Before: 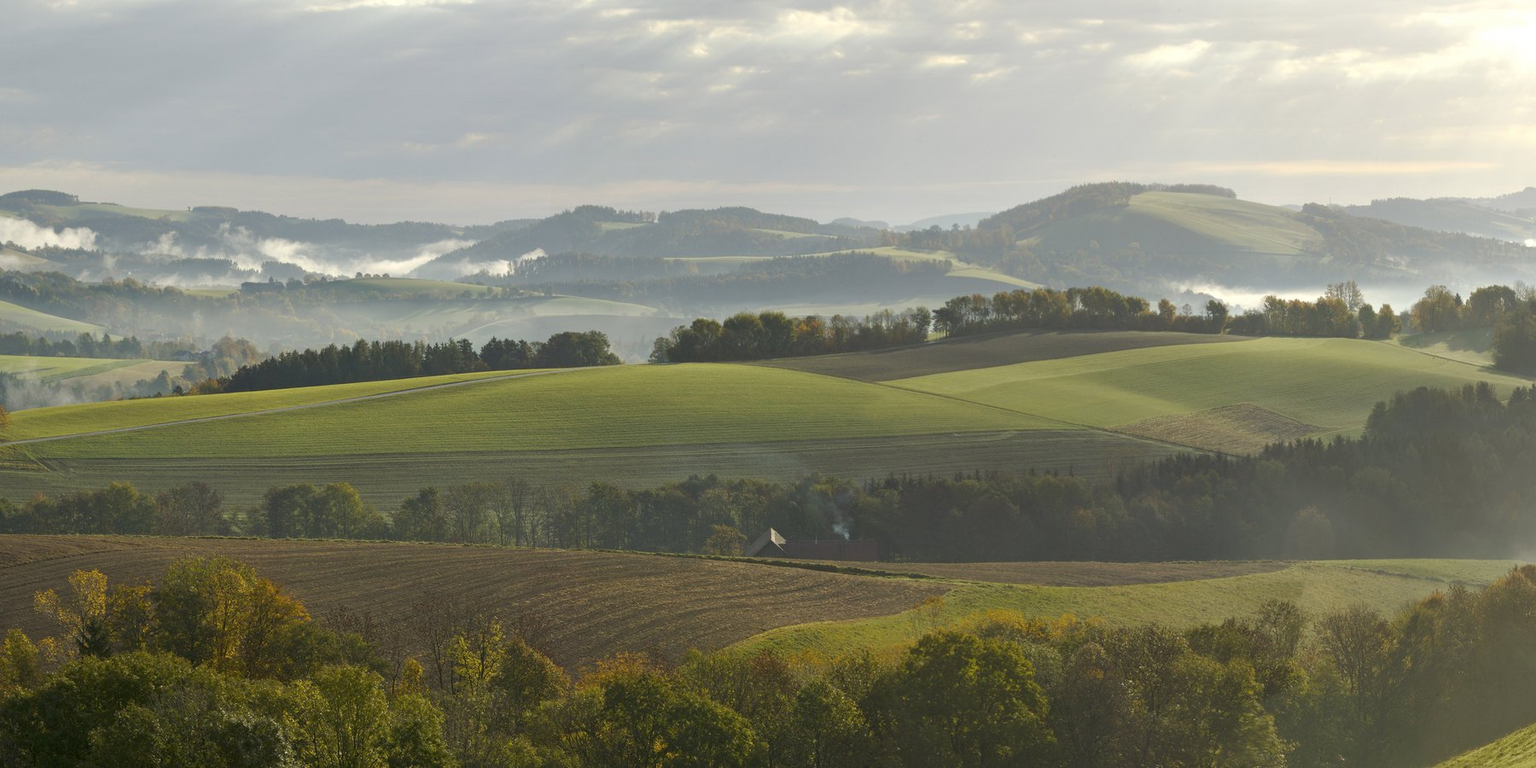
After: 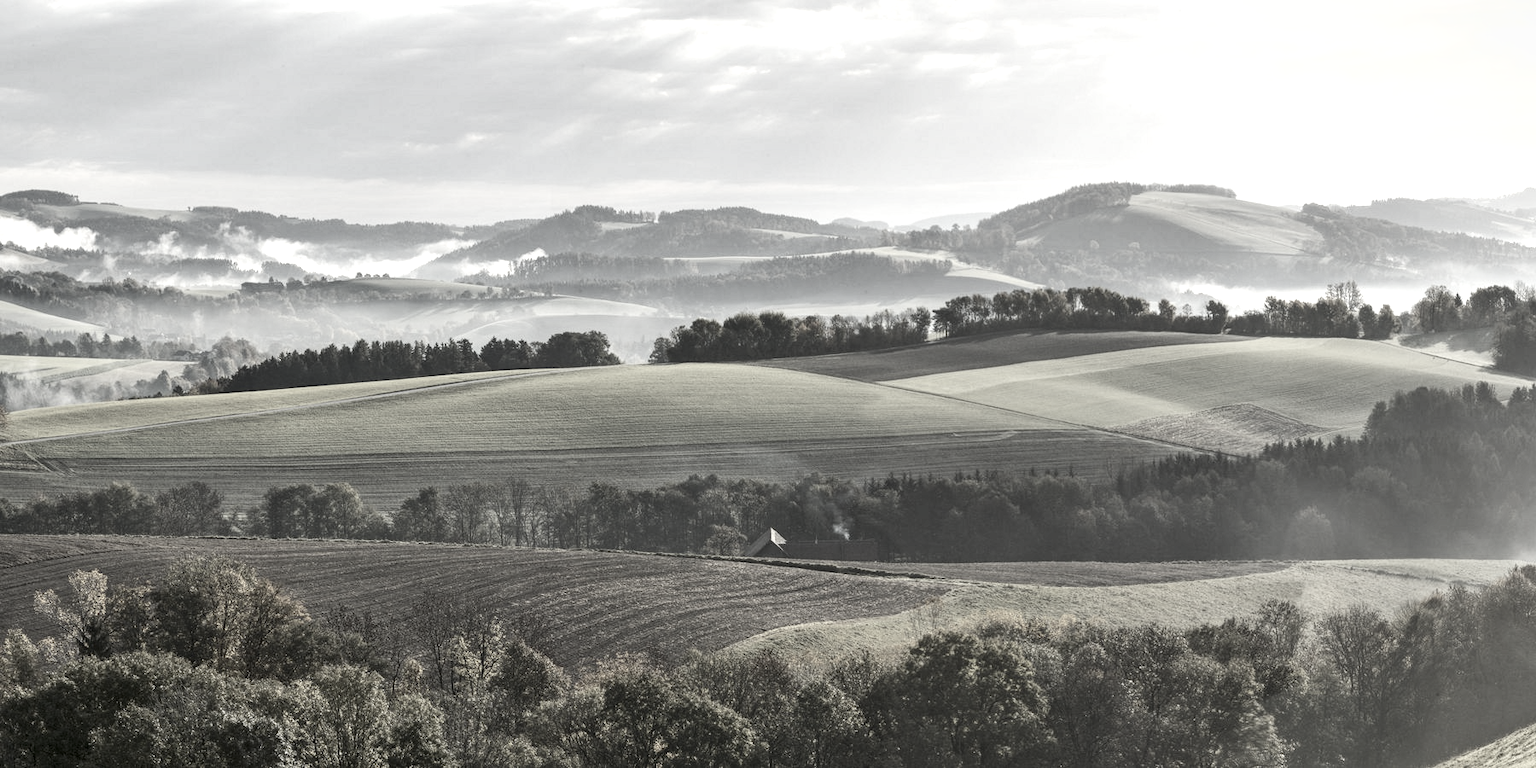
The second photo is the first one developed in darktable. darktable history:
color correction: highlights b* -0.02, saturation 0.267
exposure: exposure 0.606 EV, compensate highlight preservation false
contrast brightness saturation: contrast 0.25, saturation -0.319
shadows and highlights: highlights color adjustment 0.63%, low approximation 0.01, soften with gaussian
local contrast: detail 130%
